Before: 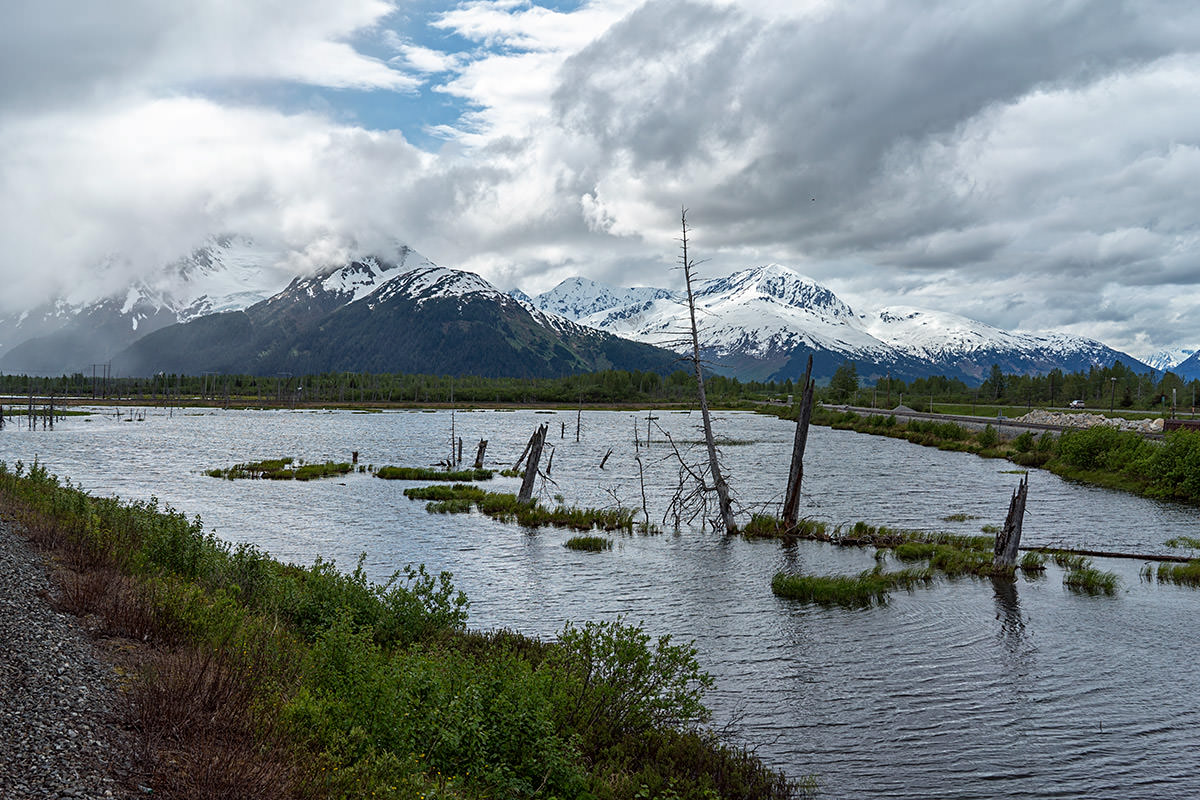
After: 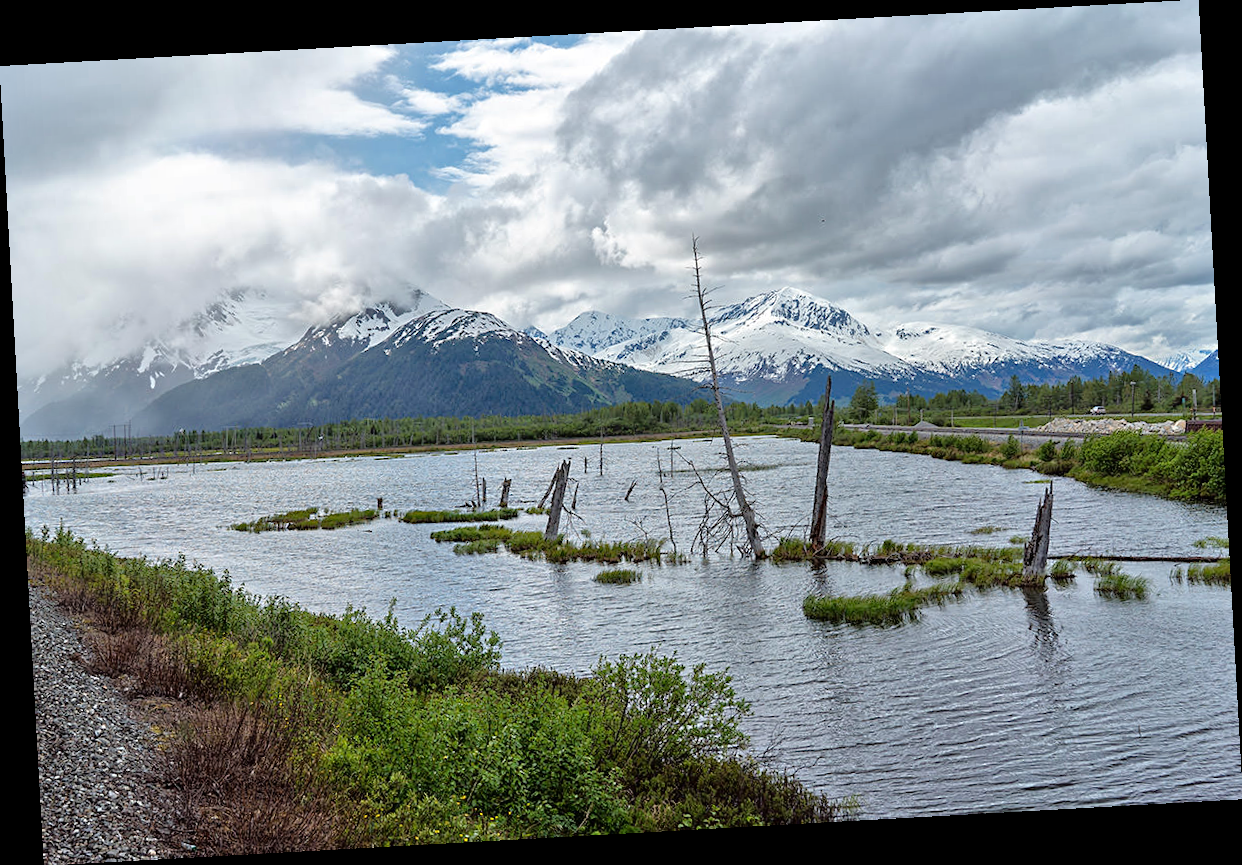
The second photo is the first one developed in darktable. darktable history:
tone equalizer: -7 EV 0.15 EV, -6 EV 0.6 EV, -5 EV 1.15 EV, -4 EV 1.33 EV, -3 EV 1.15 EV, -2 EV 0.6 EV, -1 EV 0.15 EV, mask exposure compensation -0.5 EV
rotate and perspective: rotation -3.18°, automatic cropping off
